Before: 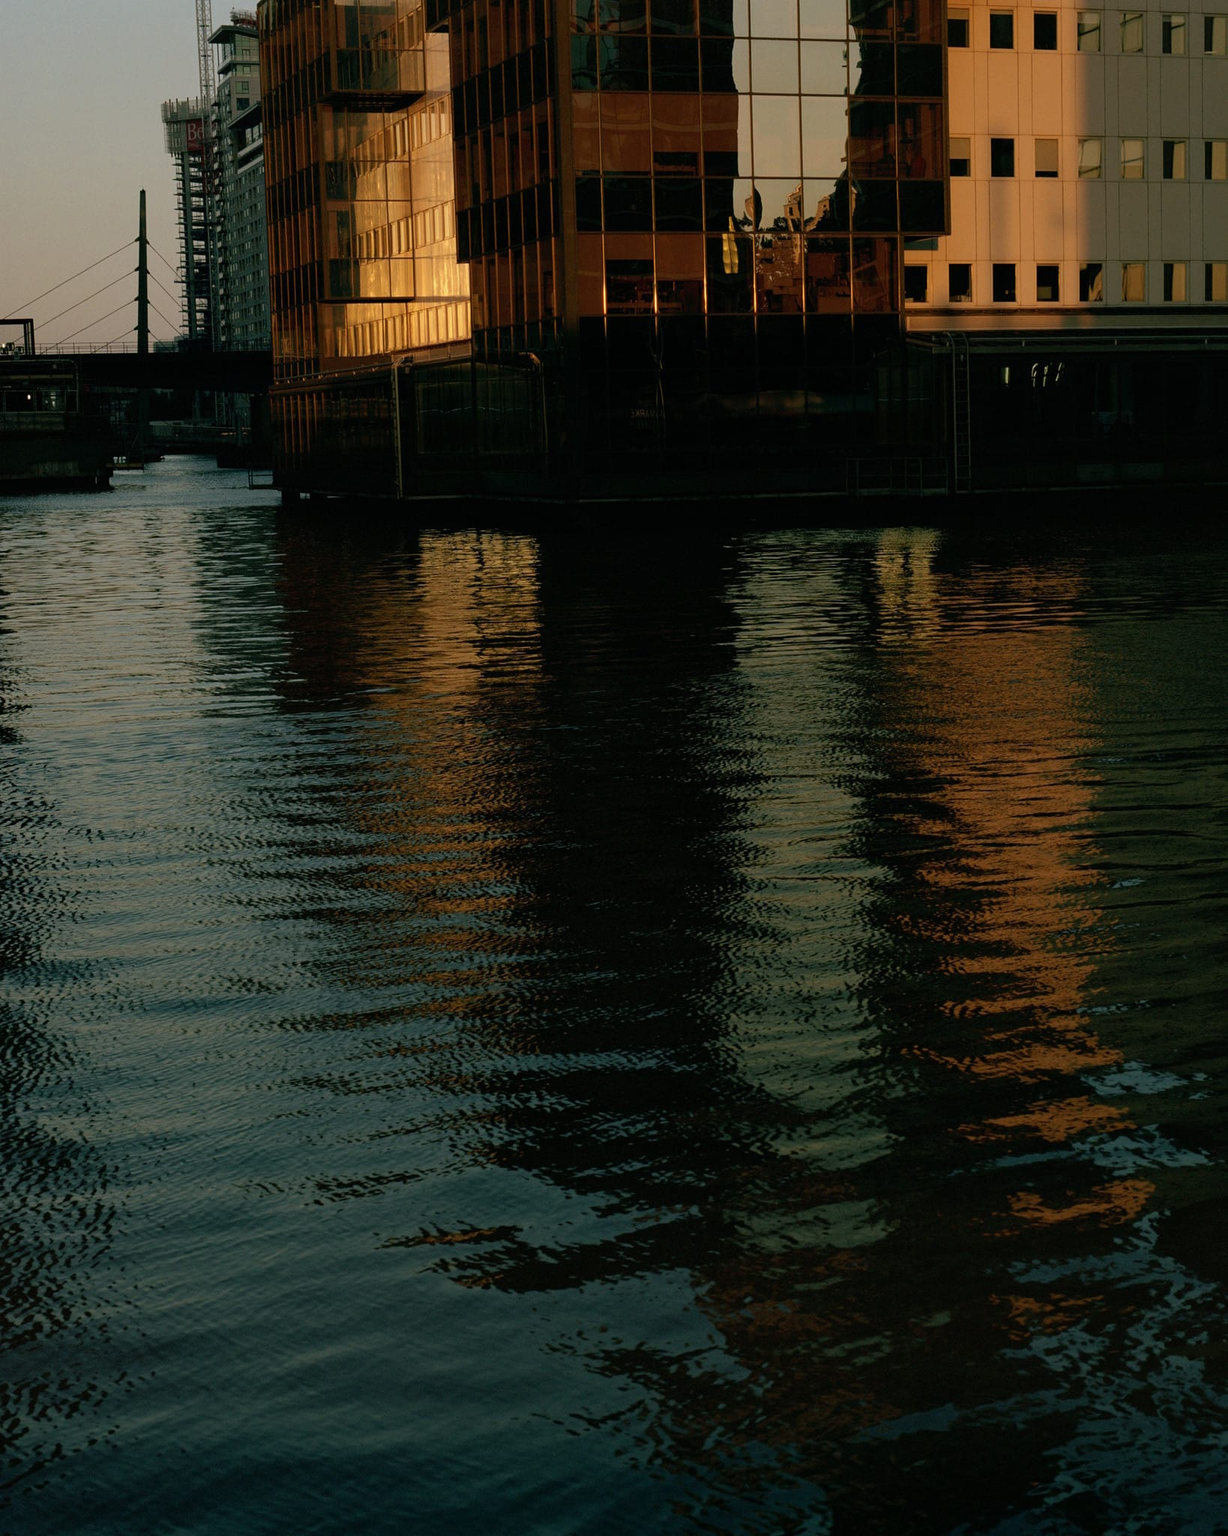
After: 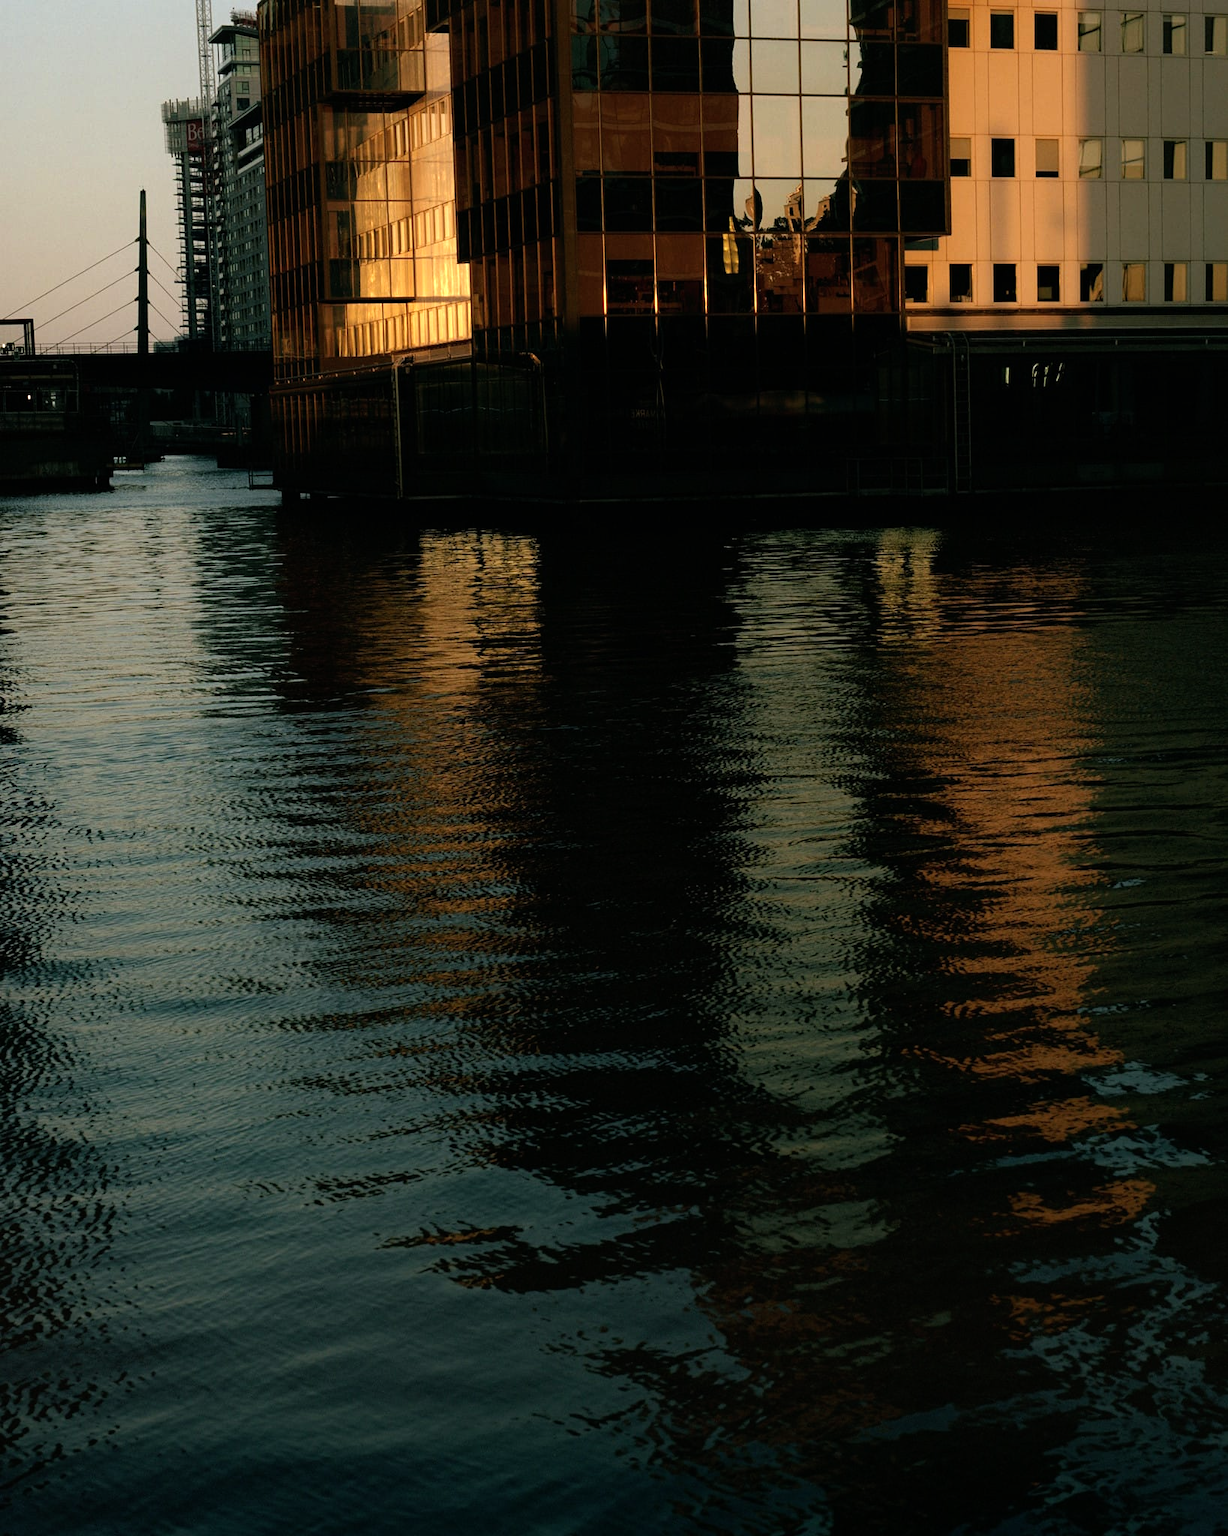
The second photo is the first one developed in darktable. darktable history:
tone equalizer: -8 EV -0.72 EV, -7 EV -0.724 EV, -6 EV -0.578 EV, -5 EV -0.425 EV, -3 EV 0.369 EV, -2 EV 0.6 EV, -1 EV 0.691 EV, +0 EV 0.733 EV
